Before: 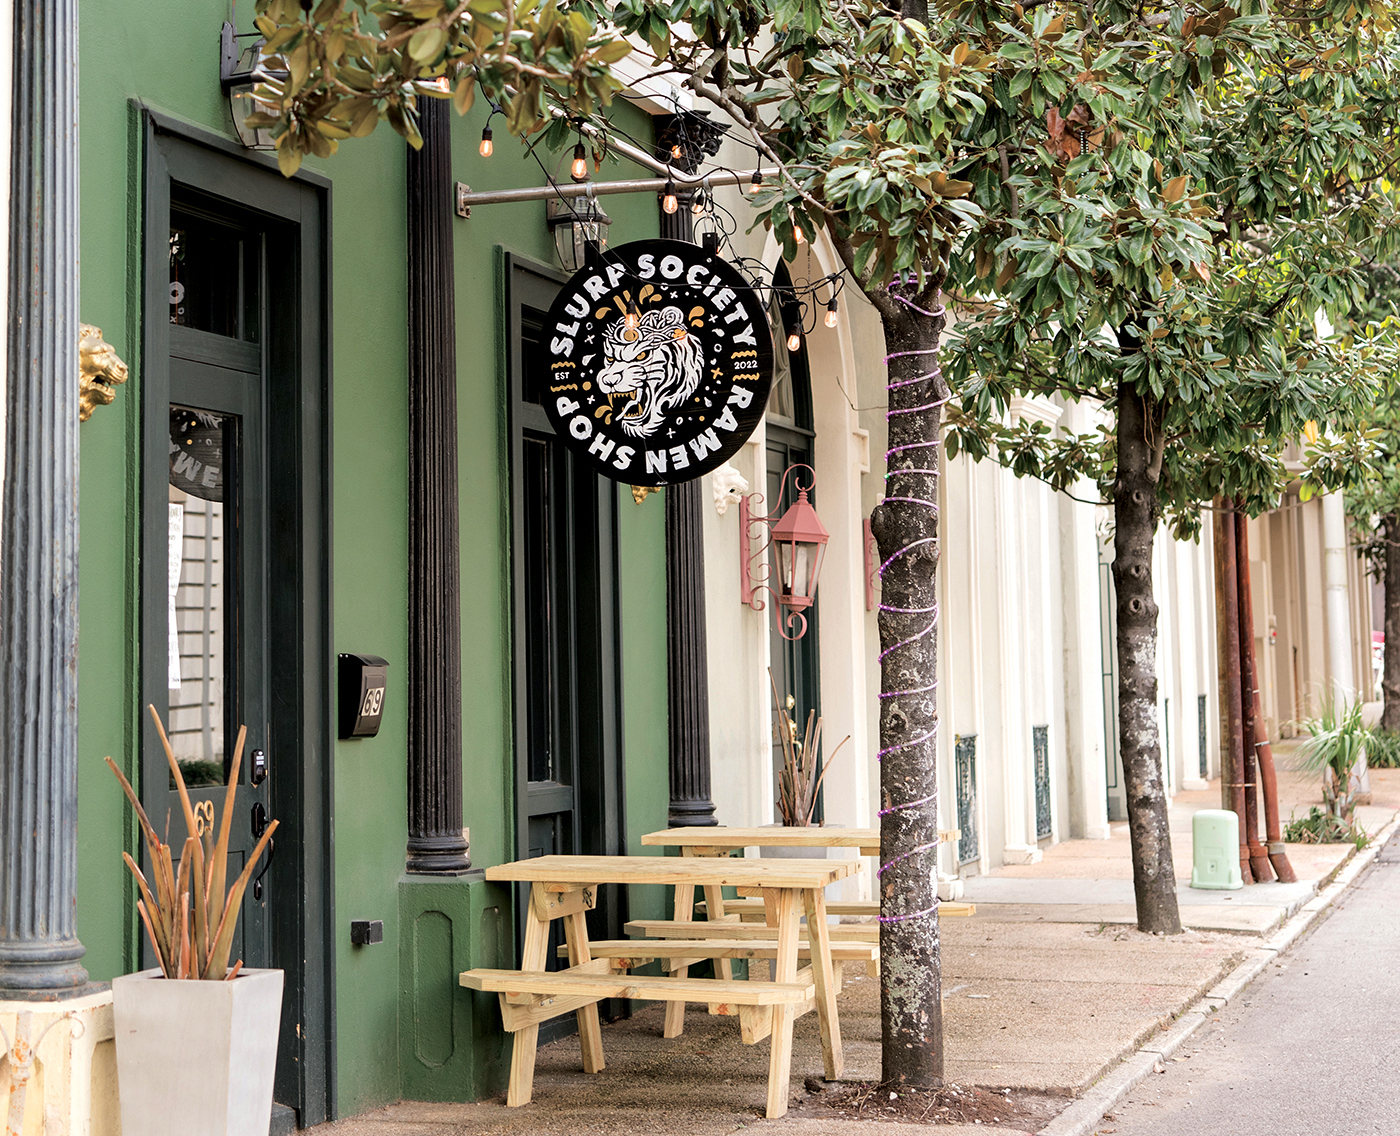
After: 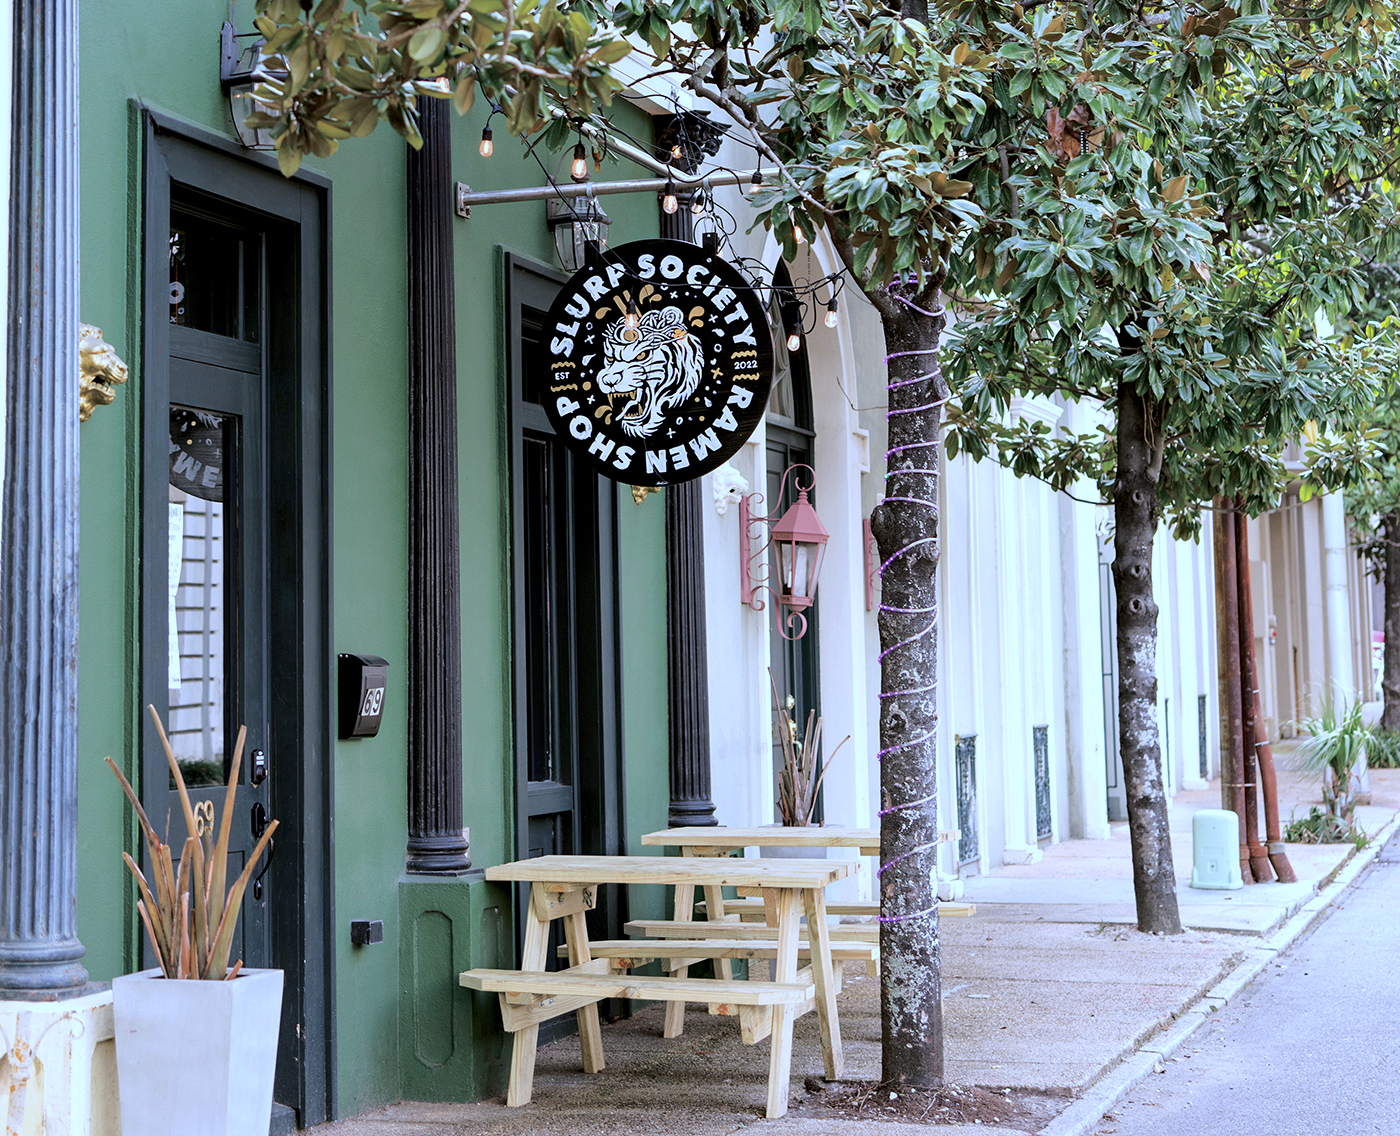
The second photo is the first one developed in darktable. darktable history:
white balance: red 0.871, blue 1.249
